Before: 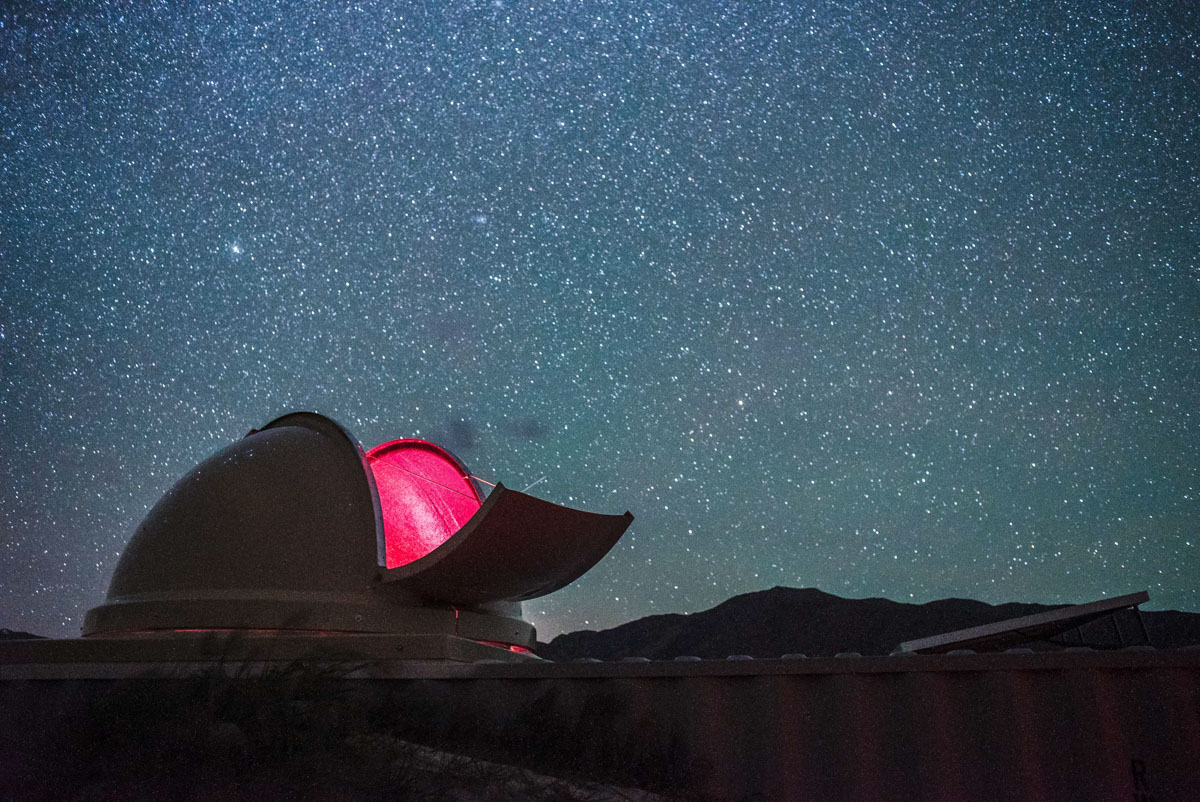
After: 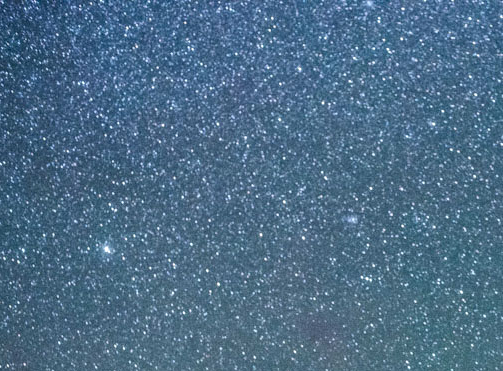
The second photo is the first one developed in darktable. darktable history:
local contrast: detail 130%
crop and rotate: left 10.817%, top 0.062%, right 47.194%, bottom 53.626%
